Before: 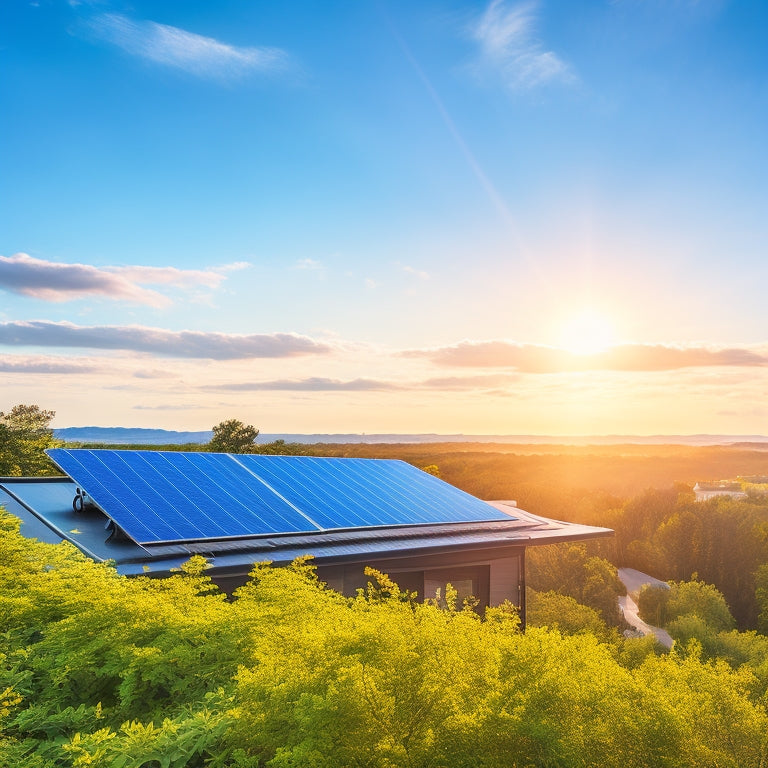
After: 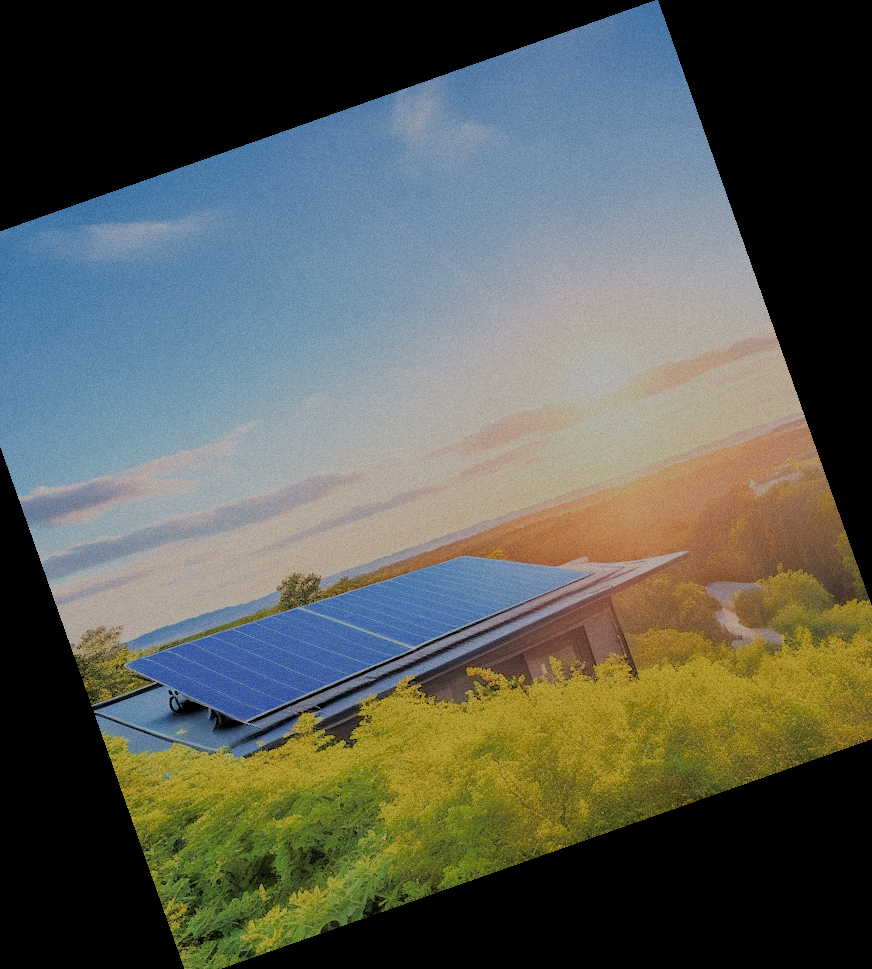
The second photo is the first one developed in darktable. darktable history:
filmic rgb: black relative exposure -4.42 EV, white relative exposure 6.58 EV, hardness 1.85, contrast 0.5
crop and rotate: angle 19.43°, left 6.812%, right 4.125%, bottom 1.087%
grain: coarseness 0.09 ISO
